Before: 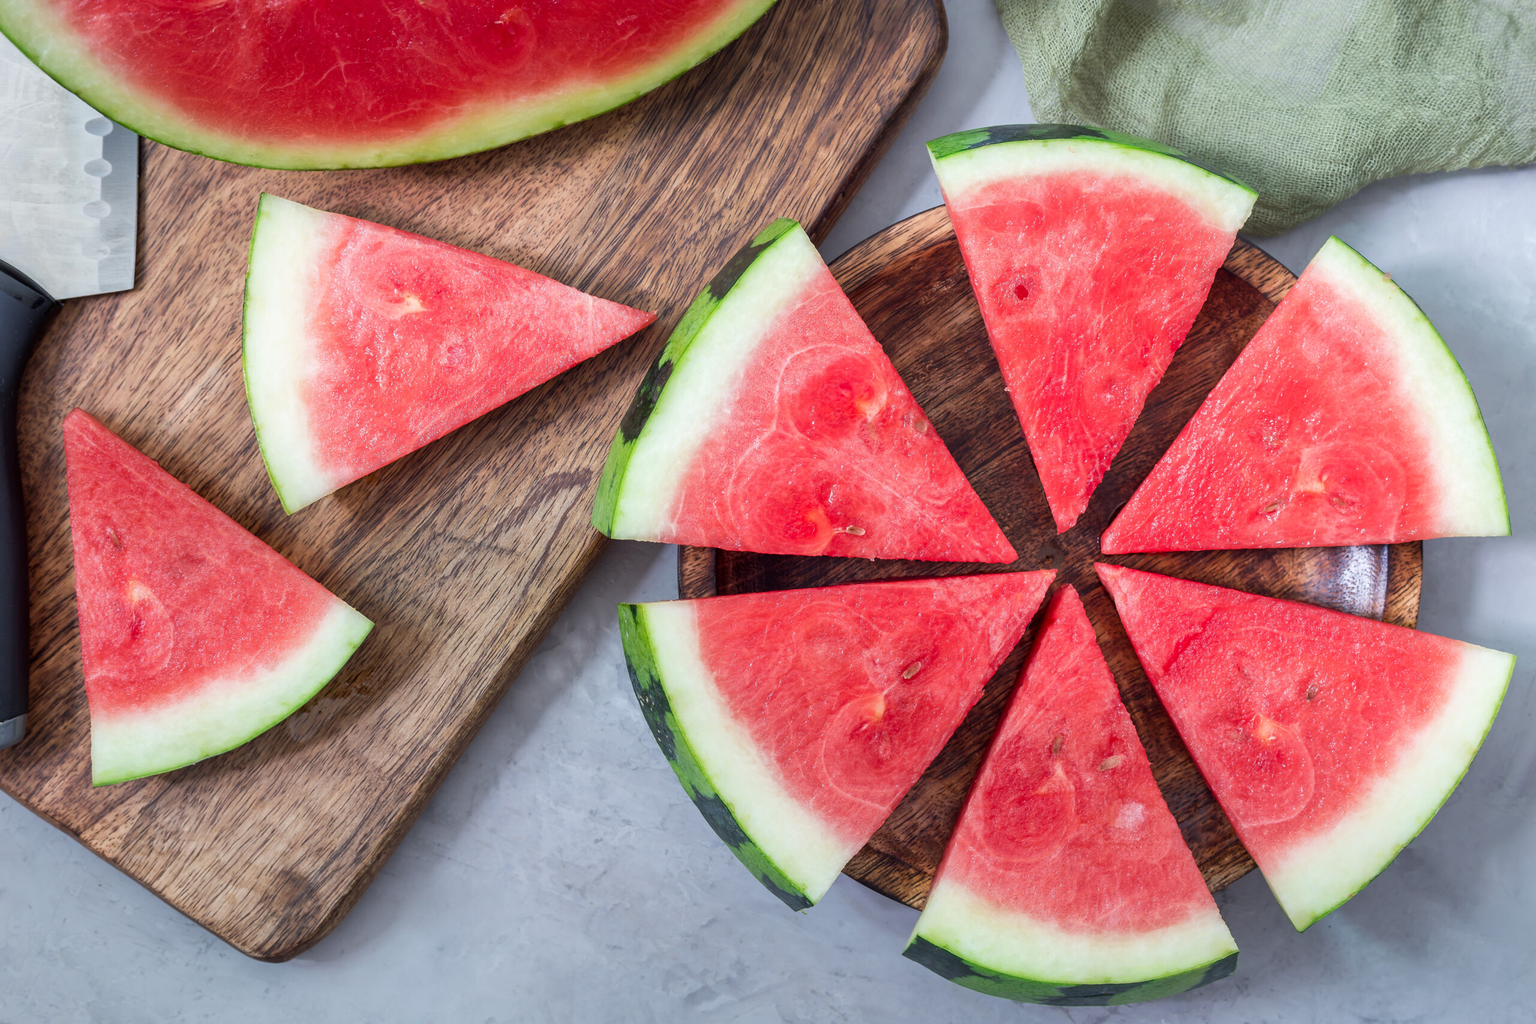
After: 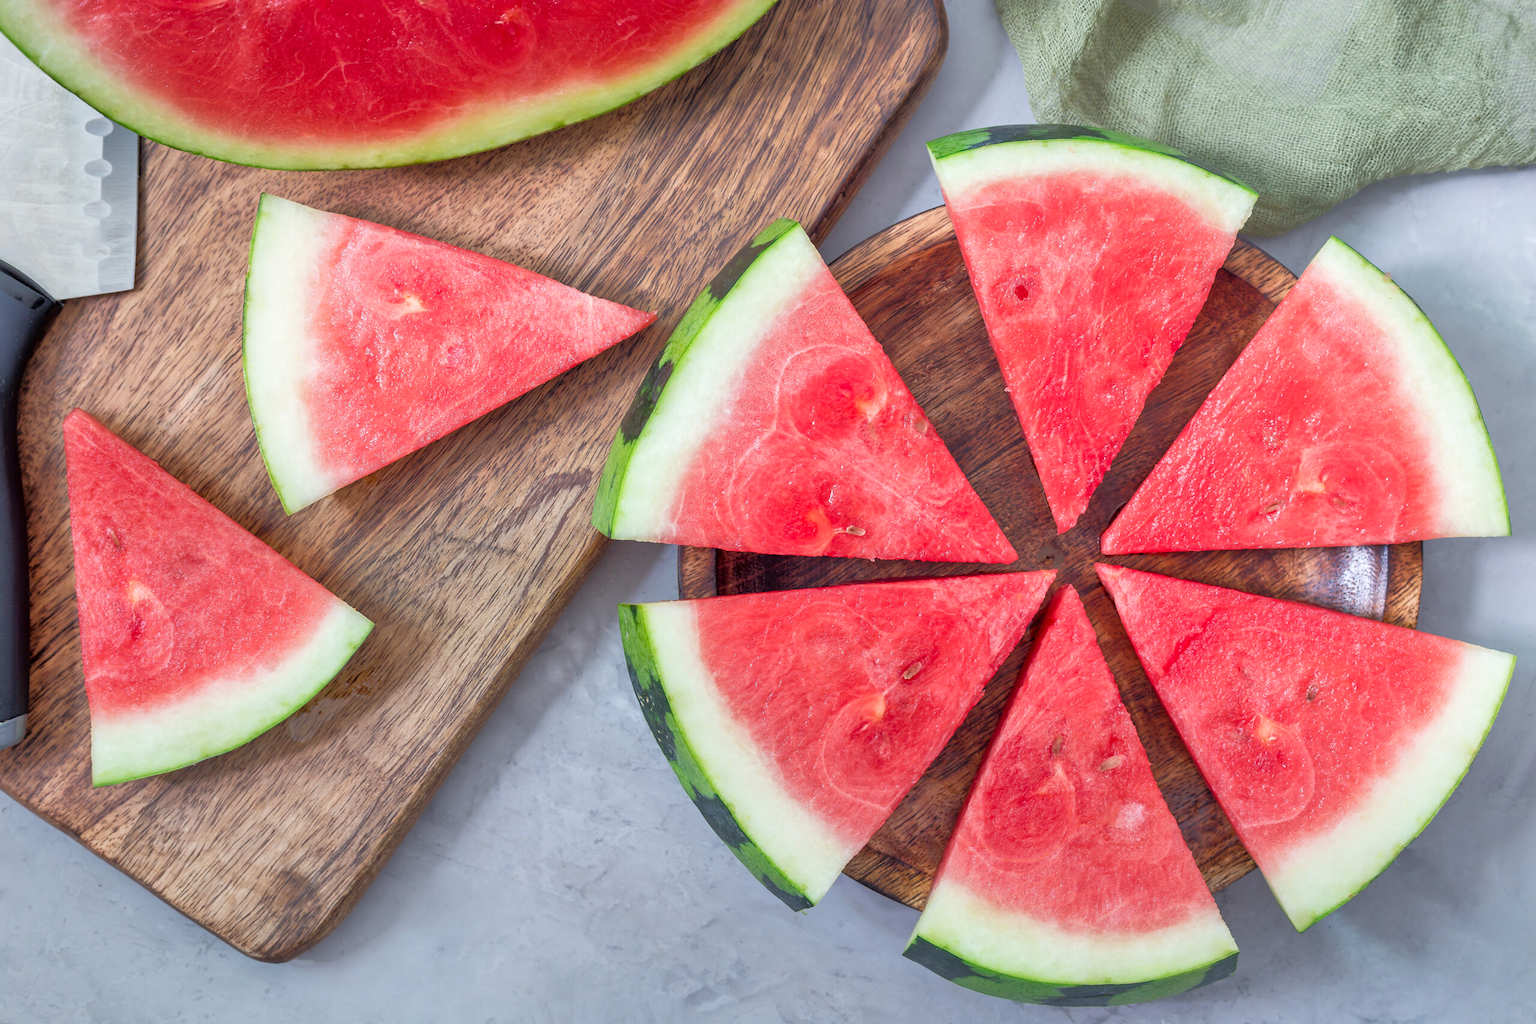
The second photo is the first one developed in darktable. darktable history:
tone equalizer: -7 EV 0.159 EV, -6 EV 0.606 EV, -5 EV 1.13 EV, -4 EV 1.36 EV, -3 EV 1.13 EV, -2 EV 0.6 EV, -1 EV 0.155 EV
